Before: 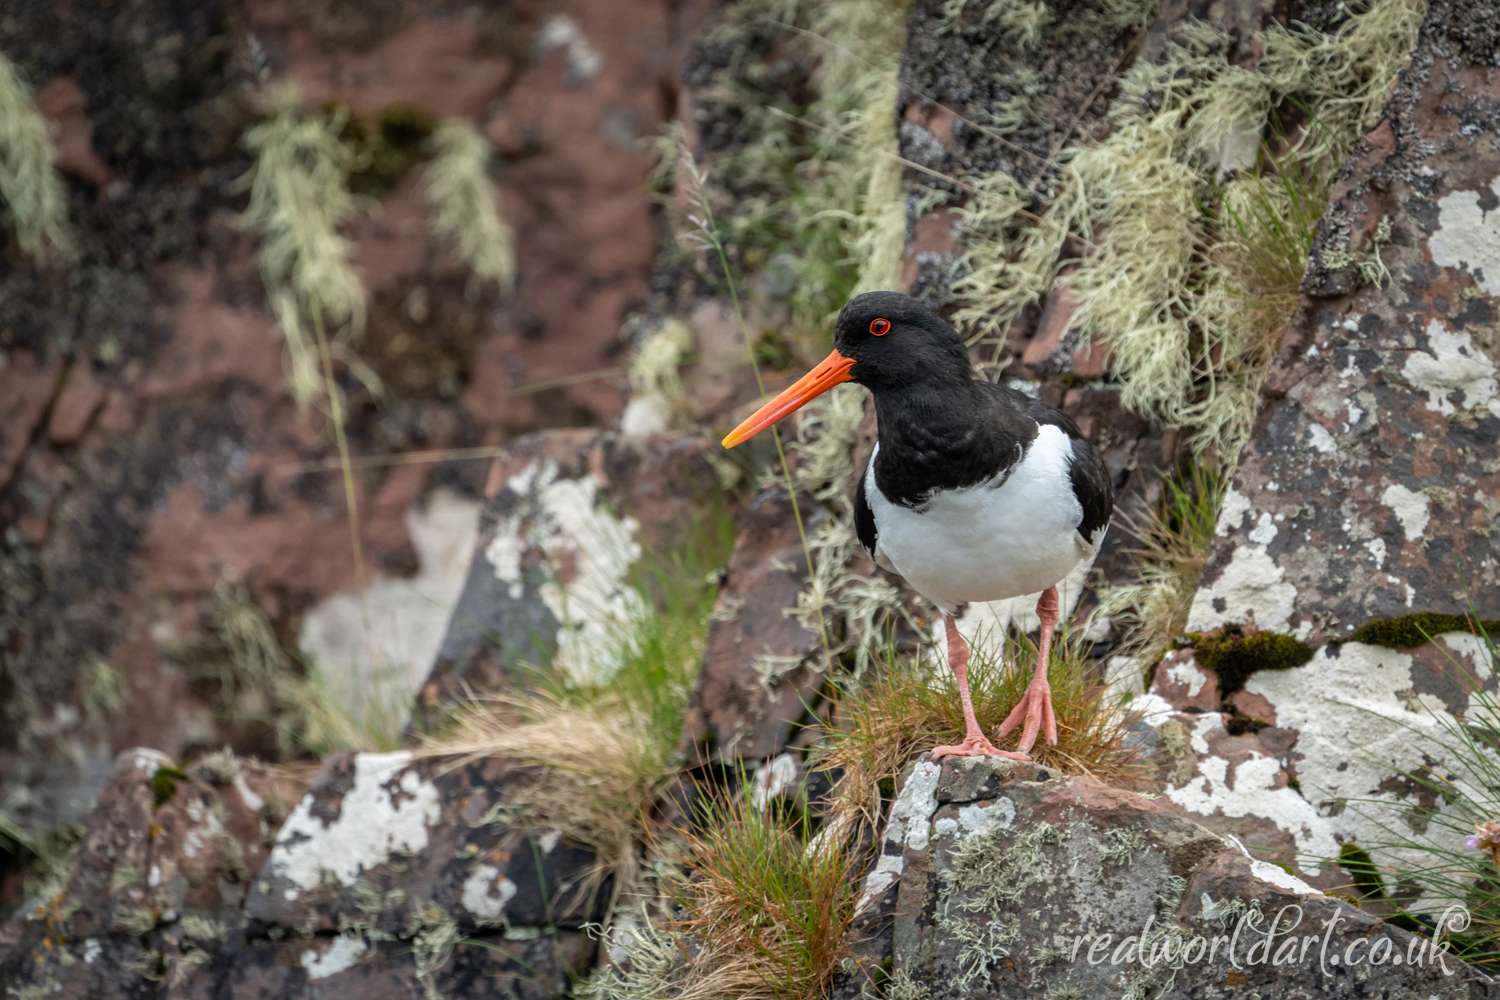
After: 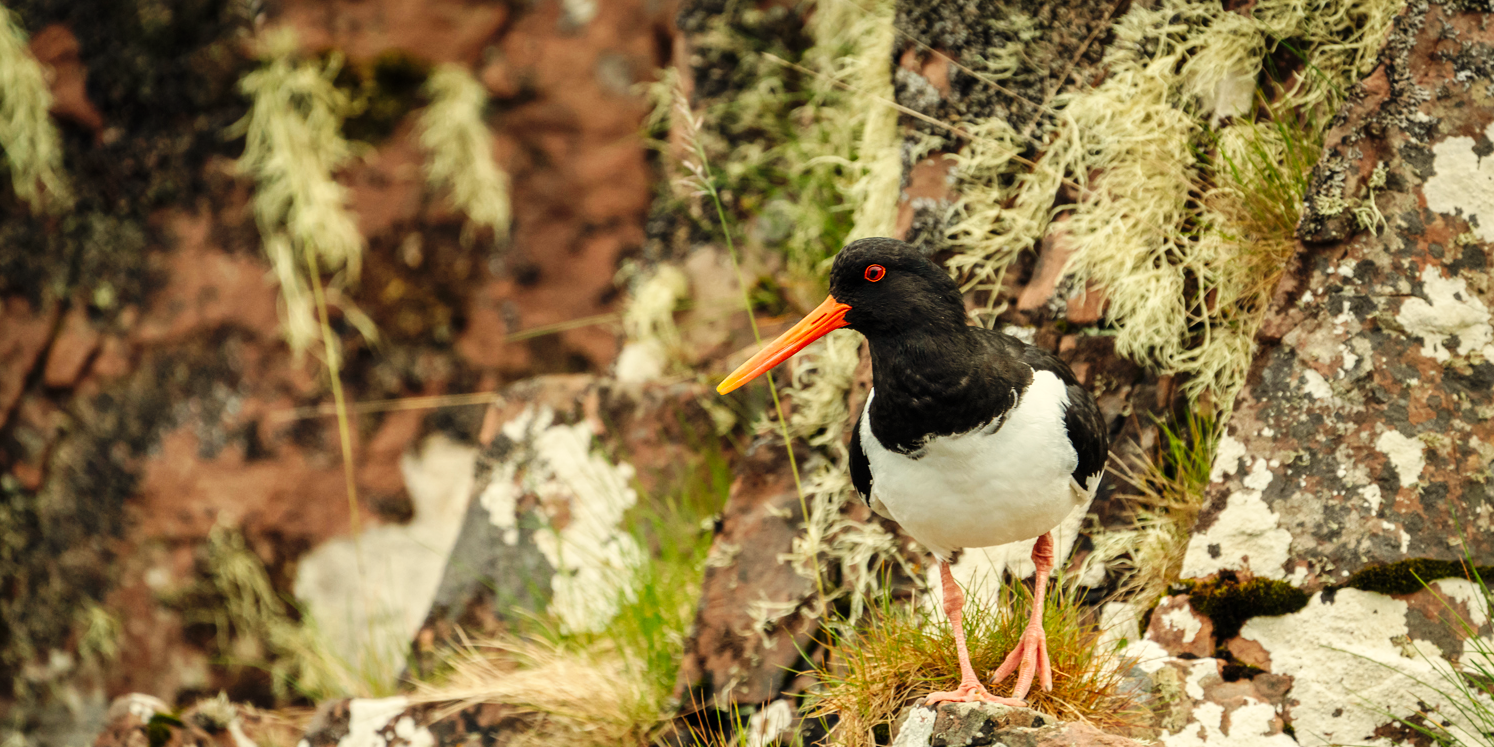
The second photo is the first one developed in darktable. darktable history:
base curve: curves: ch0 [(0, 0) (0.036, 0.025) (0.121, 0.166) (0.206, 0.329) (0.605, 0.79) (1, 1)], preserve colors none
crop: left 0.387%, top 5.469%, bottom 19.809%
white balance: red 1.08, blue 0.791
